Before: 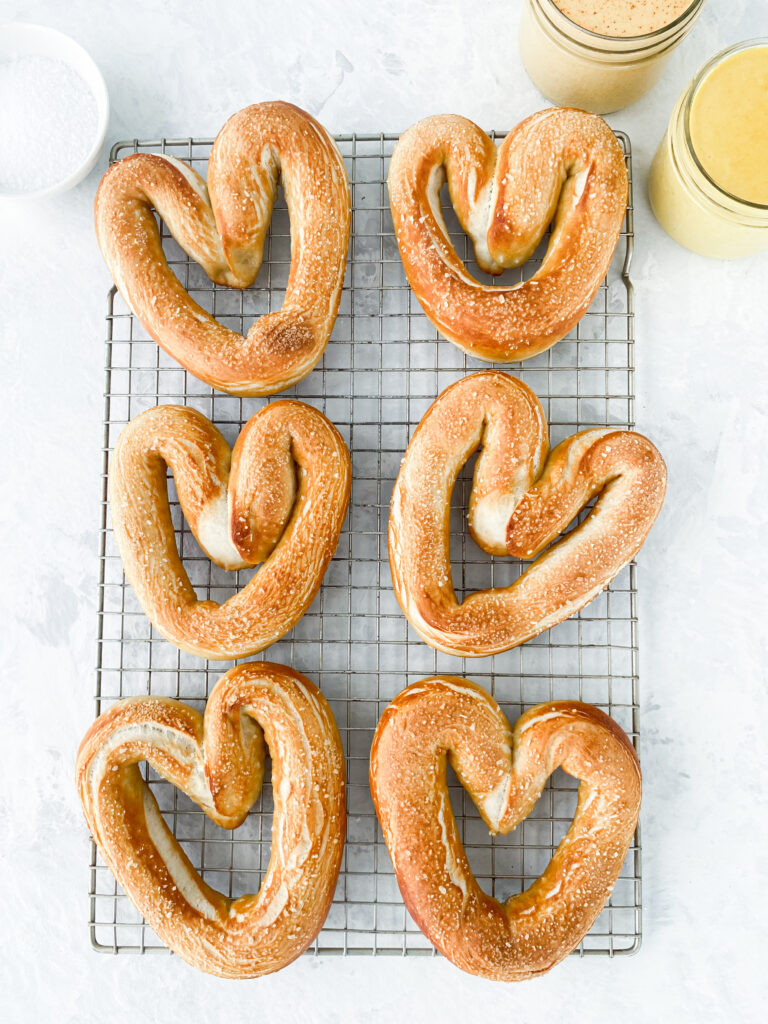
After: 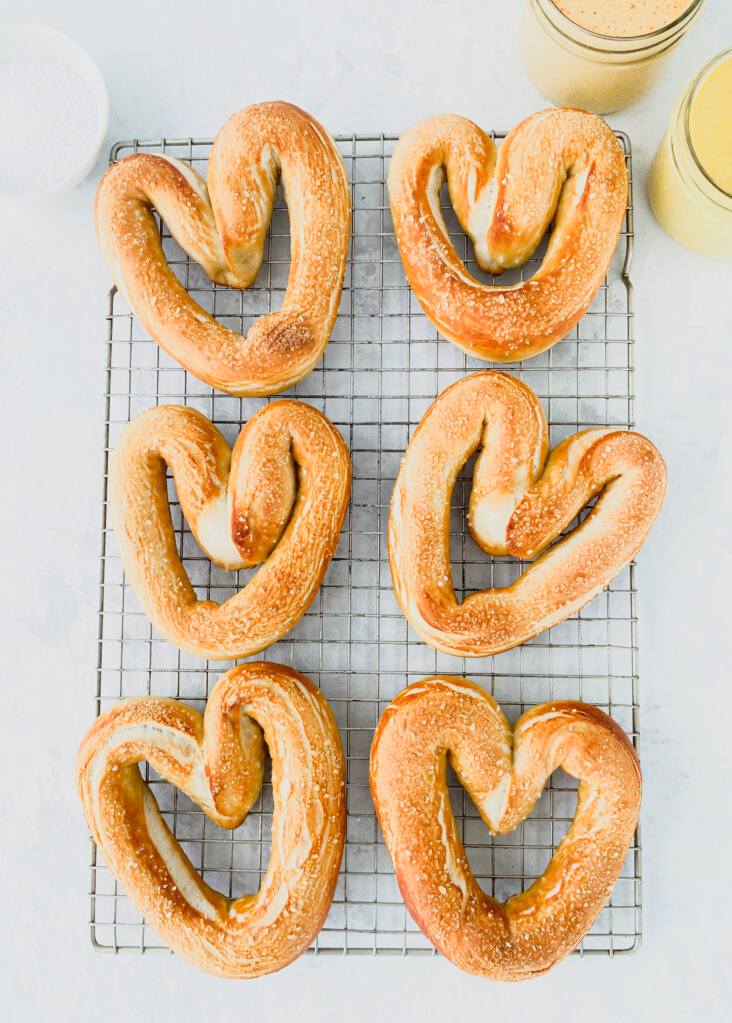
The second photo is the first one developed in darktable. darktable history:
tone curve: curves: ch0 [(0.003, 0.003) (0.104, 0.069) (0.236, 0.218) (0.401, 0.443) (0.495, 0.55) (0.625, 0.67) (0.819, 0.841) (0.96, 0.899)]; ch1 [(0, 0) (0.161, 0.092) (0.37, 0.302) (0.424, 0.402) (0.45, 0.466) (0.495, 0.506) (0.573, 0.571) (0.638, 0.641) (0.751, 0.741) (1, 1)]; ch2 [(0, 0) (0.352, 0.403) (0.466, 0.443) (0.524, 0.501) (0.56, 0.556) (1, 1)], color space Lab, linked channels, preserve colors none
crop: right 4.572%, bottom 0.051%
